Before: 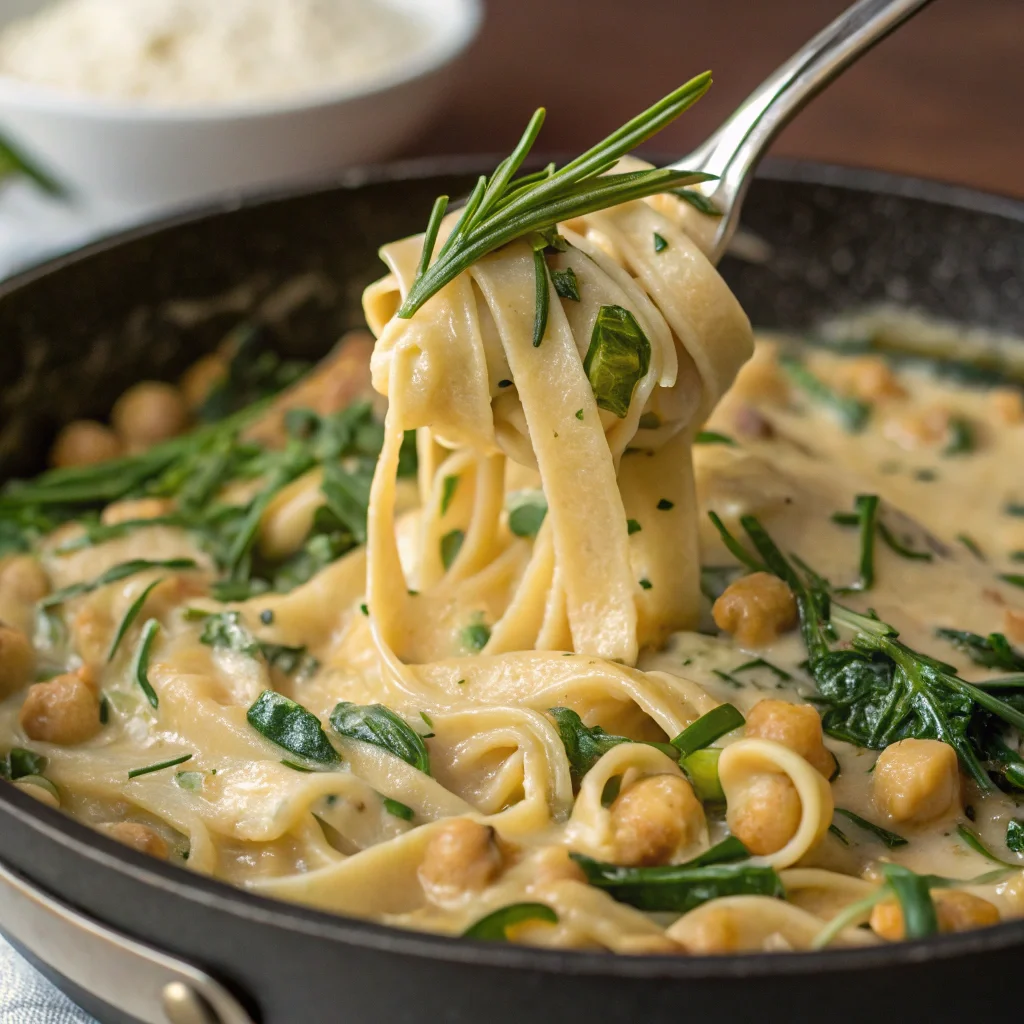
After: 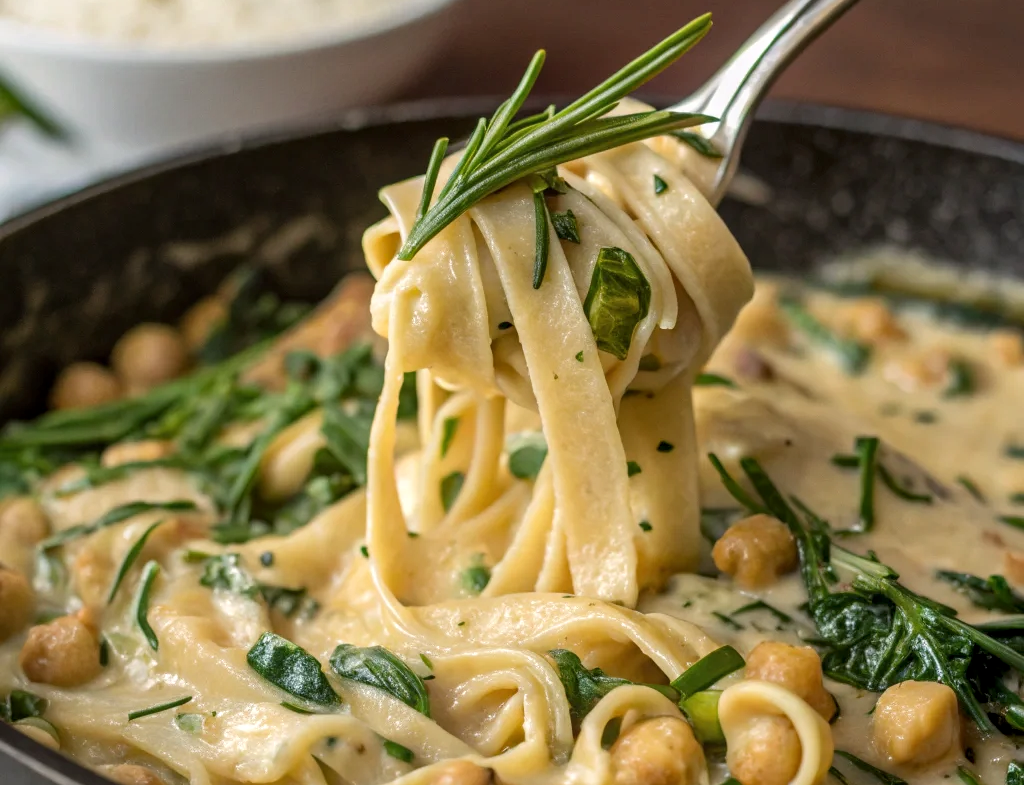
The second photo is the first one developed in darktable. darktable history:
crop: top 5.667%, bottom 17.637%
local contrast: on, module defaults
